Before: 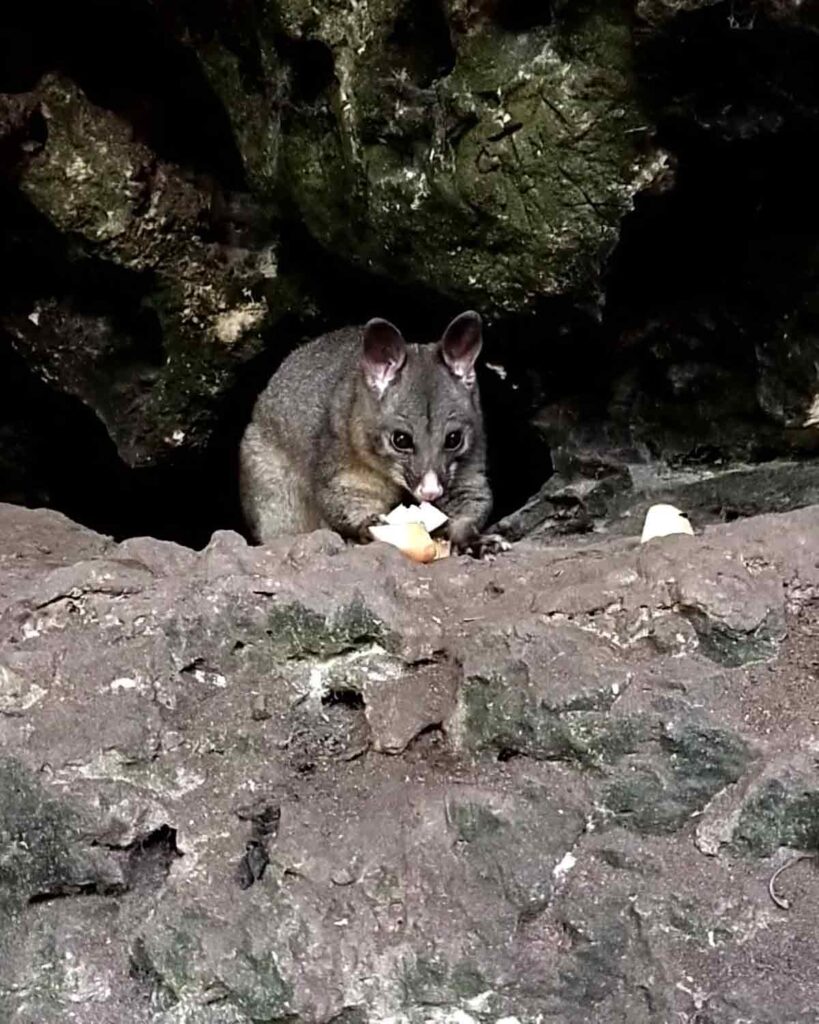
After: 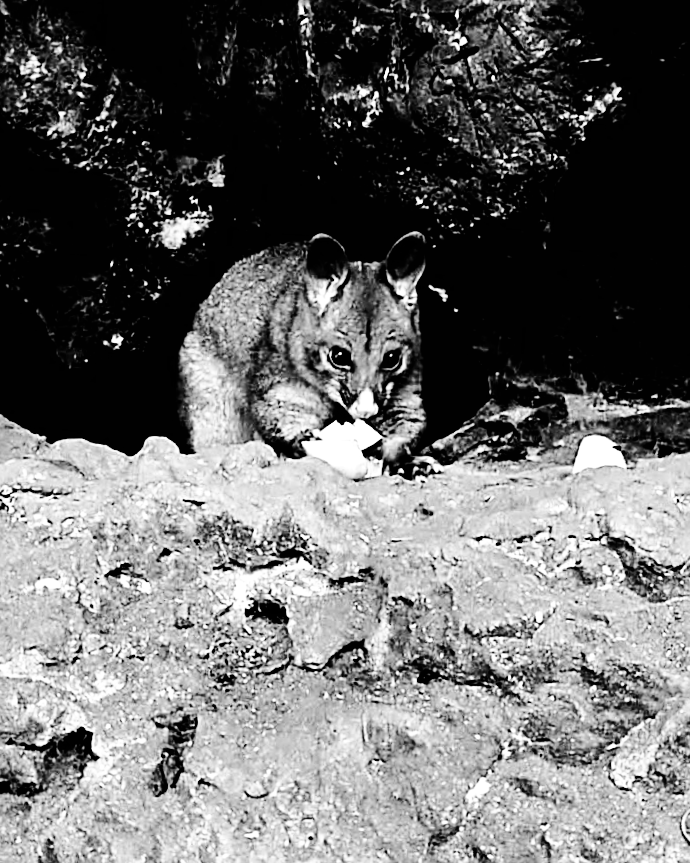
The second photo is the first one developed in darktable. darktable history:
filmic rgb: black relative exposure -5 EV, hardness 2.88, contrast 1.3, highlights saturation mix -30%
monochrome: a 32, b 64, size 2.3, highlights 1
sharpen: on, module defaults
crop and rotate: angle -3.27°, left 5.211%, top 5.211%, right 4.607%, bottom 4.607%
exposure: black level correction 0, exposure 0.5 EV, compensate highlight preservation false
velvia: strength 15%
color balance rgb: shadows lift › chroma 2%, shadows lift › hue 135.47°, highlights gain › chroma 2%, highlights gain › hue 291.01°, global offset › luminance 0.5%, perceptual saturation grading › global saturation -10.8%, perceptual saturation grading › highlights -26.83%, perceptual saturation grading › shadows 21.25%, perceptual brilliance grading › highlights 17.77%, perceptual brilliance grading › mid-tones 31.71%, perceptual brilliance grading › shadows -31.01%, global vibrance 24.91%
tone equalizer: -8 EV -0.417 EV, -7 EV -0.389 EV, -6 EV -0.333 EV, -5 EV -0.222 EV, -3 EV 0.222 EV, -2 EV 0.333 EV, -1 EV 0.389 EV, +0 EV 0.417 EV, edges refinement/feathering 500, mask exposure compensation -1.57 EV, preserve details no
